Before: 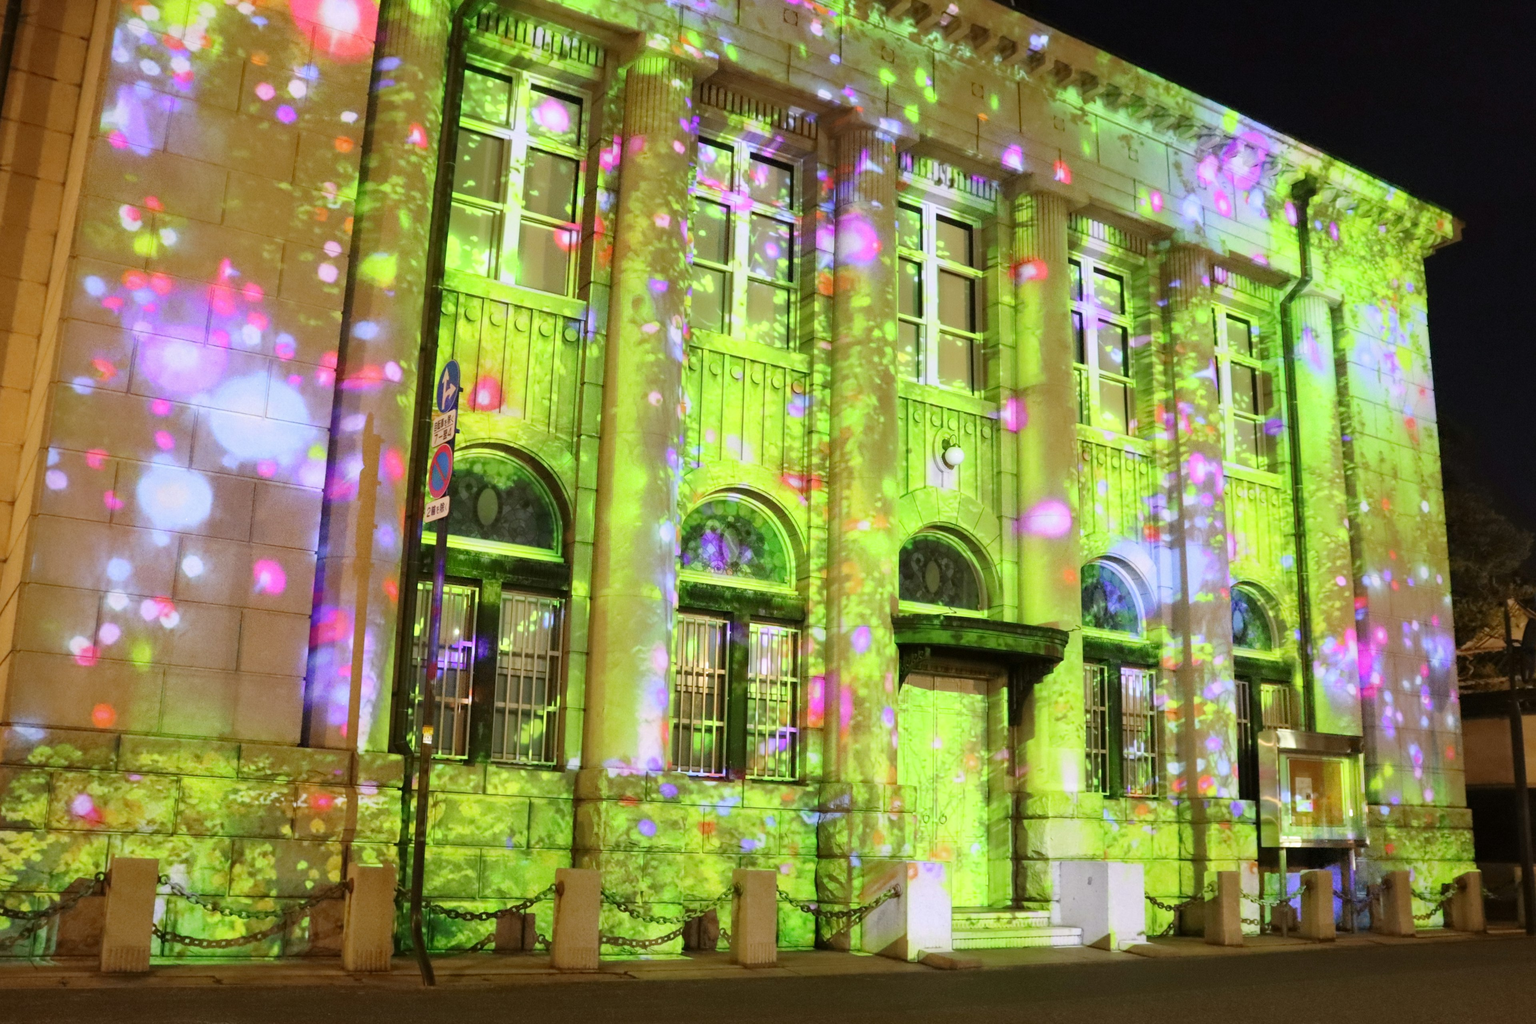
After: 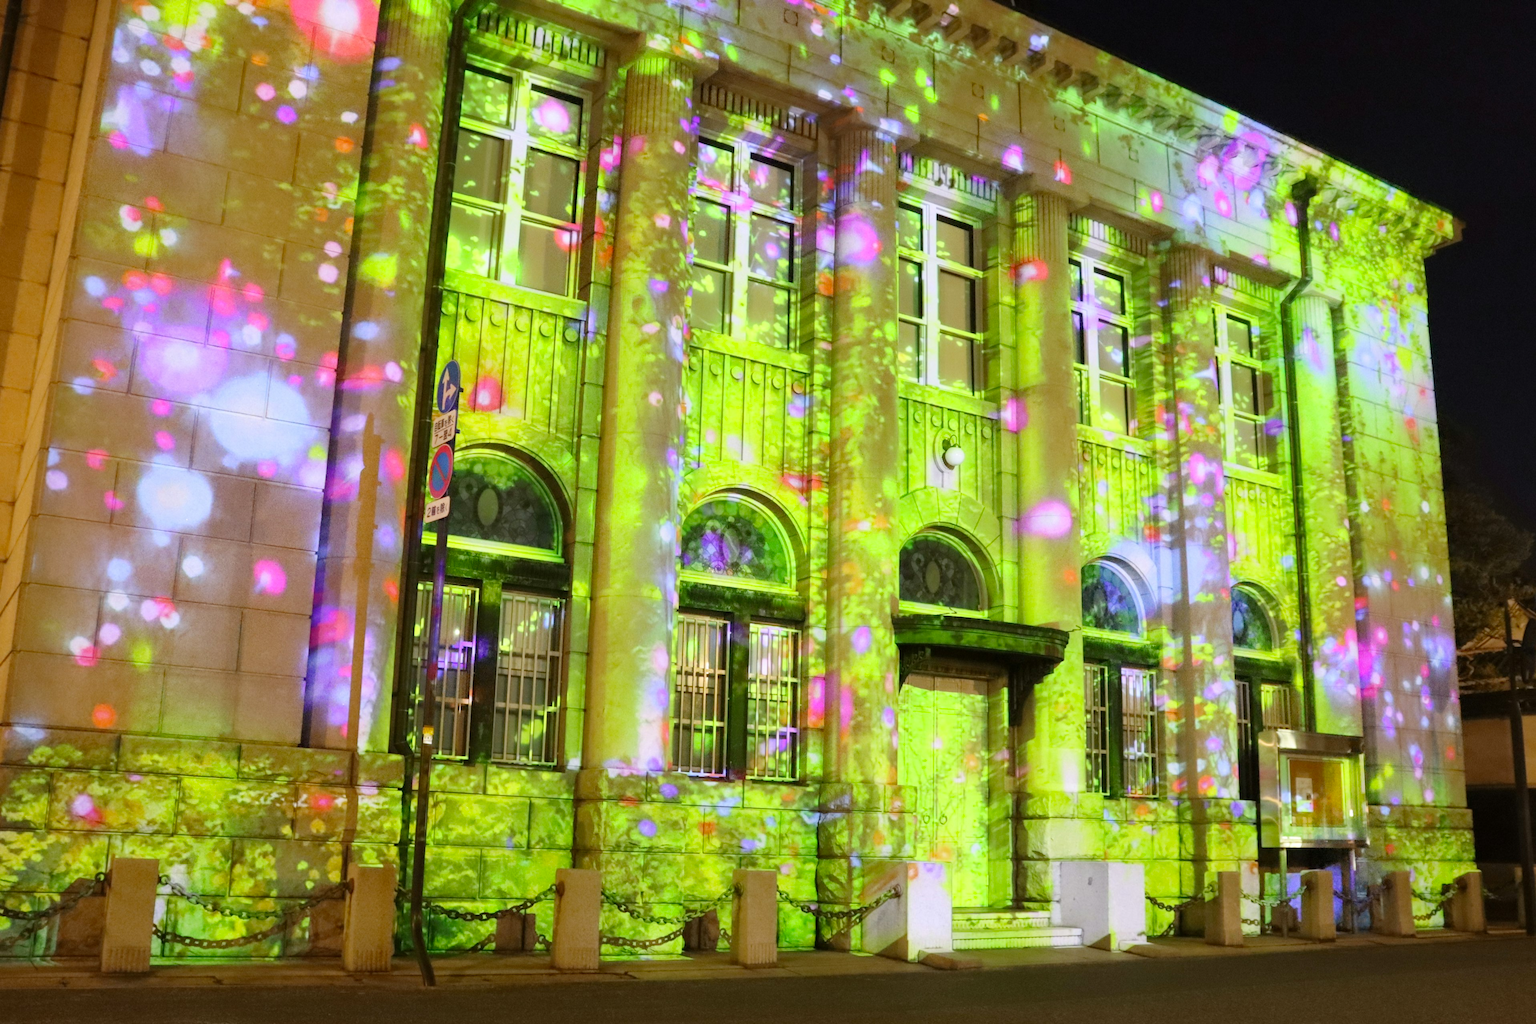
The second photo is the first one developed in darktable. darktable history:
contrast brightness saturation: saturation -0.05
color balance: output saturation 110%
